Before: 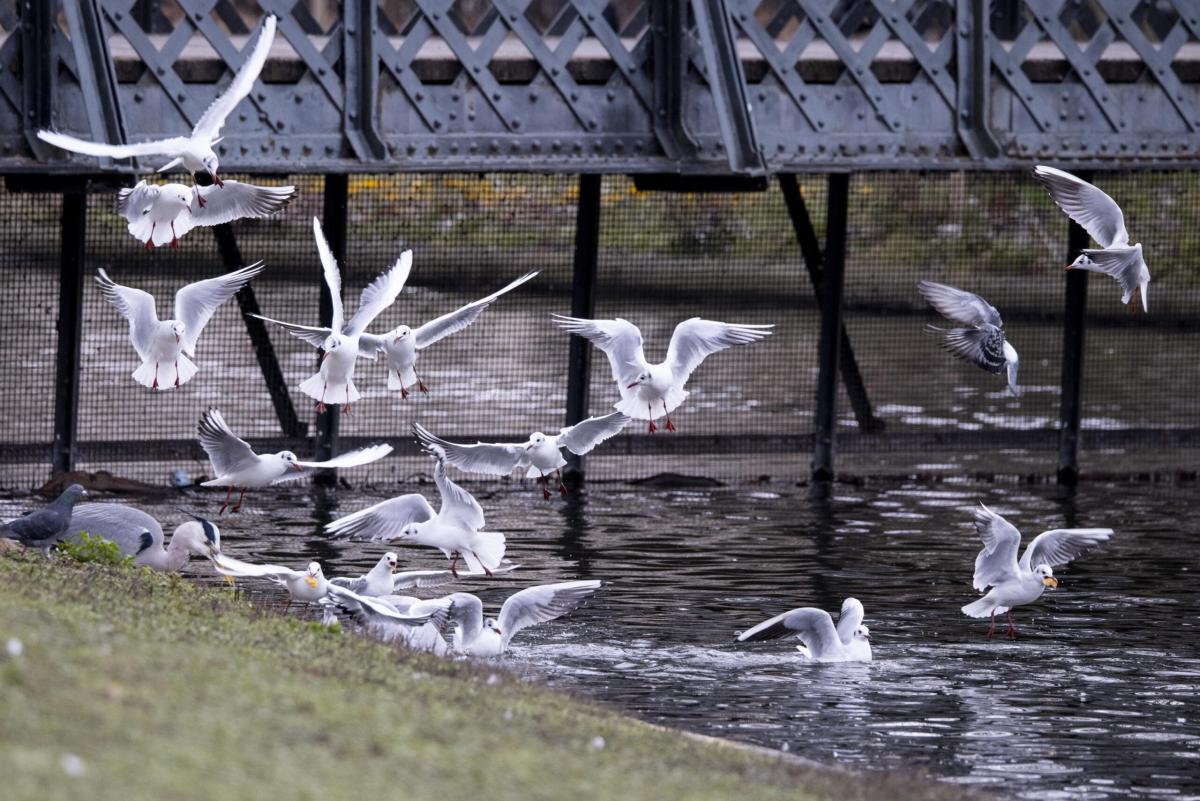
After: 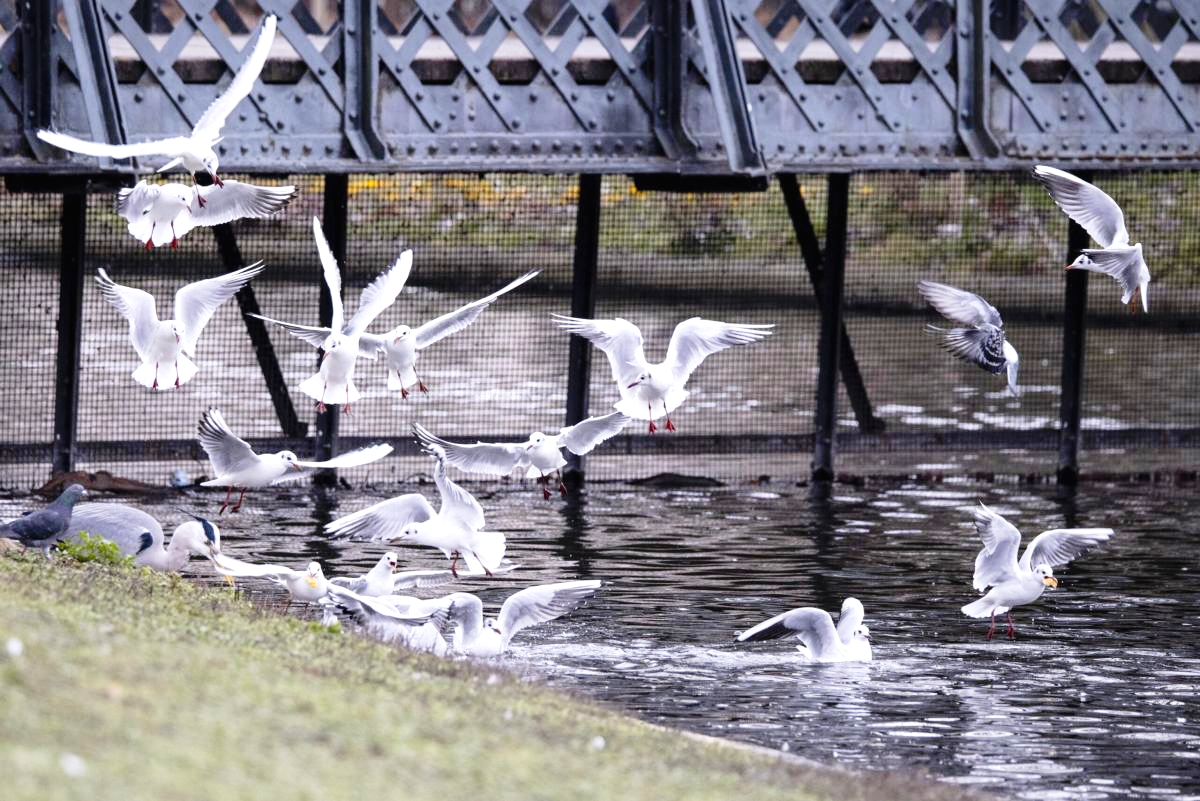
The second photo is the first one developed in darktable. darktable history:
tone curve: curves: ch0 [(0, 0.009) (0.105, 0.069) (0.195, 0.154) (0.289, 0.278) (0.384, 0.391) (0.513, 0.53) (0.66, 0.667) (0.895, 0.863) (1, 0.919)]; ch1 [(0, 0) (0.161, 0.092) (0.35, 0.33) (0.403, 0.395) (0.456, 0.469) (0.502, 0.499) (0.519, 0.514) (0.576, 0.587) (0.642, 0.645) (0.701, 0.742) (1, 0.942)]; ch2 [(0, 0) (0.371, 0.362) (0.437, 0.437) (0.501, 0.5) (0.53, 0.528) (0.569, 0.551) (0.619, 0.58) (0.883, 0.752) (1, 0.929)], preserve colors none
exposure: black level correction 0, exposure 1 EV, compensate highlight preservation false
